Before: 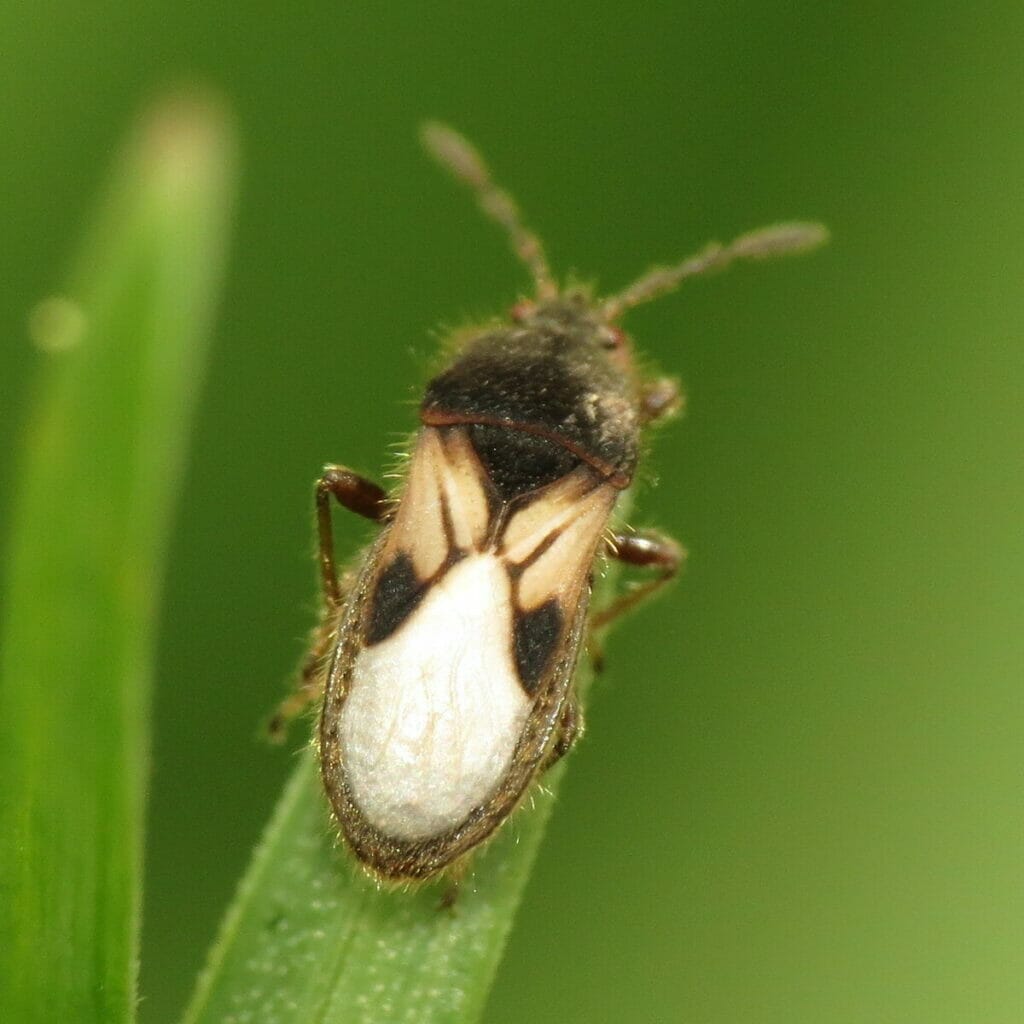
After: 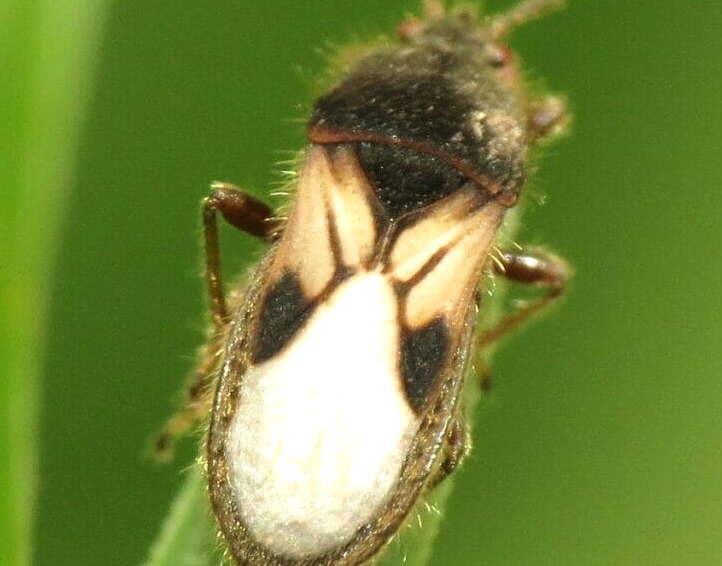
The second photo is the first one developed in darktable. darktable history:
crop: left 11.123%, top 27.61%, right 18.3%, bottom 17.034%
exposure: exposure 0.375 EV, compensate highlight preservation false
